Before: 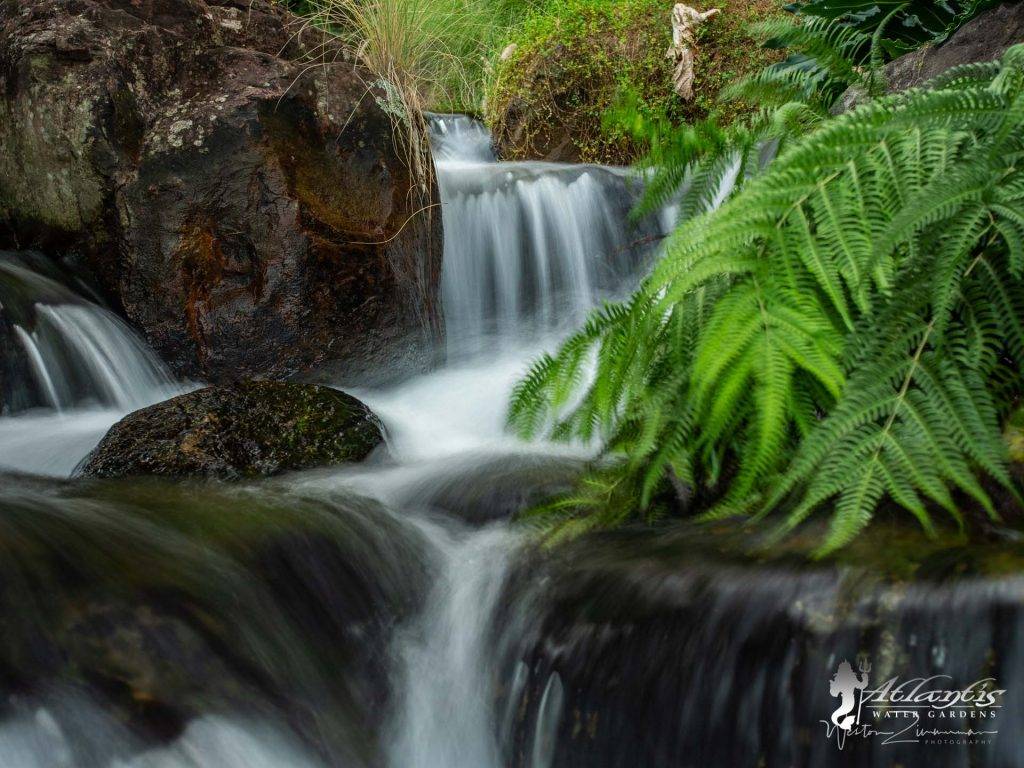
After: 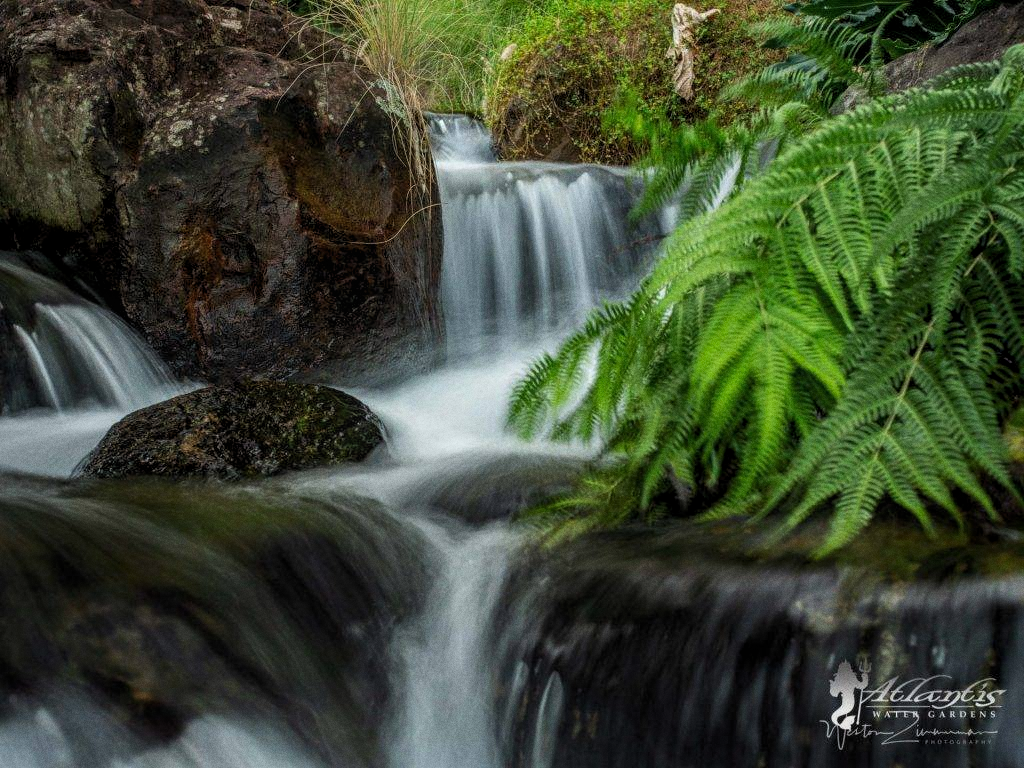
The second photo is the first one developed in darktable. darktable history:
grain: on, module defaults
levels: levels [0.026, 0.507, 0.987]
local contrast: detail 110%
